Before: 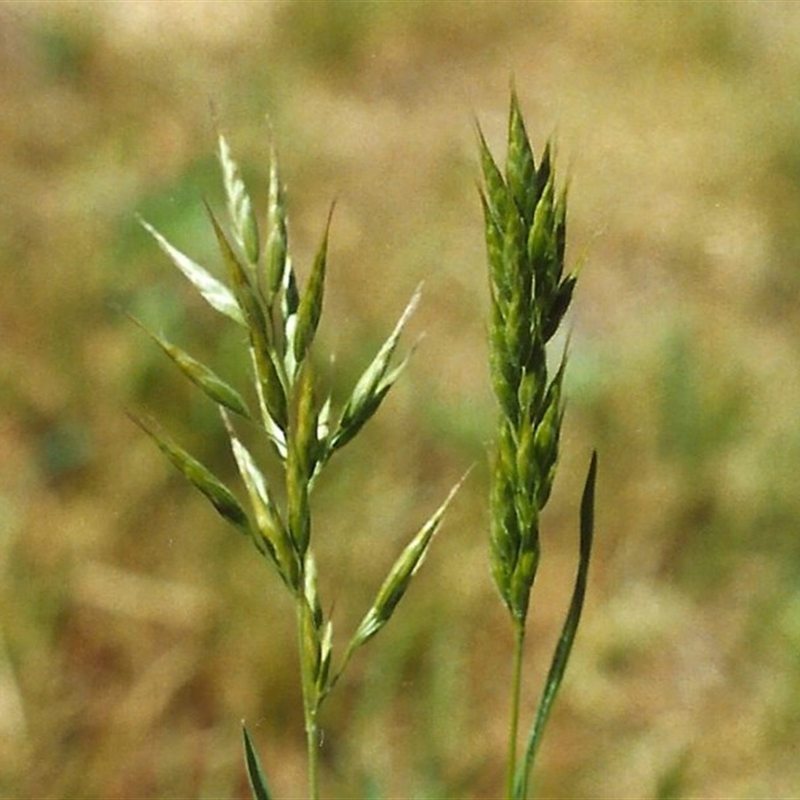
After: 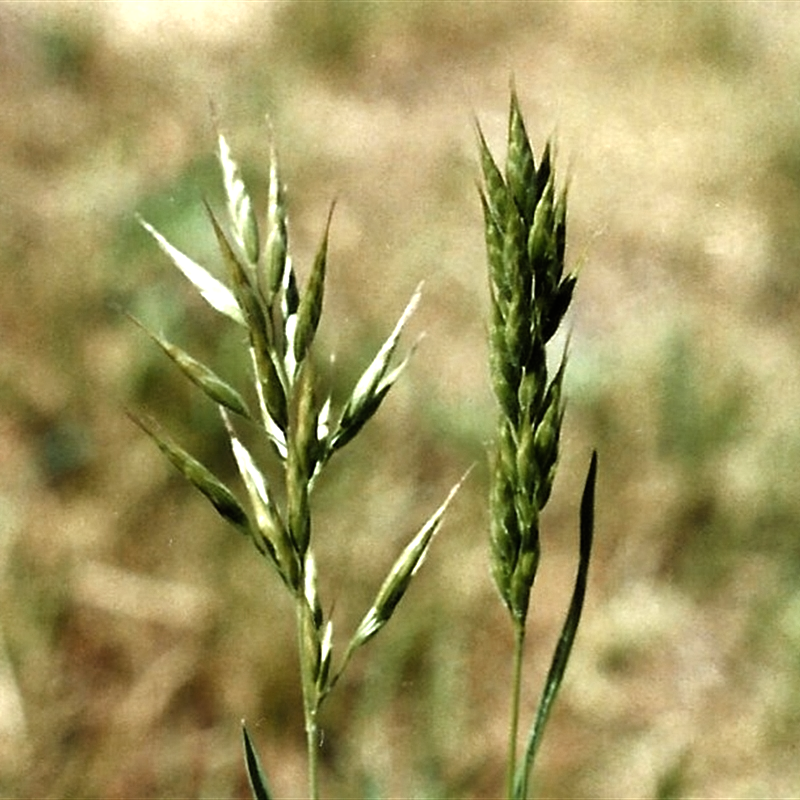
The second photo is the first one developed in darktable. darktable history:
color balance rgb: global offset › luminance 0.753%, linear chroma grading › global chroma -15.359%, perceptual saturation grading › global saturation 20%, perceptual saturation grading › highlights -50.022%, perceptual saturation grading › shadows 30.083%
filmic rgb: black relative exposure -8.27 EV, white relative exposure 2.22 EV, hardness 7.06, latitude 85.98%, contrast 1.683, highlights saturation mix -4.35%, shadows ↔ highlights balance -2.46%, add noise in highlights 0.001, color science v3 (2019), use custom middle-gray values true, contrast in highlights soft
